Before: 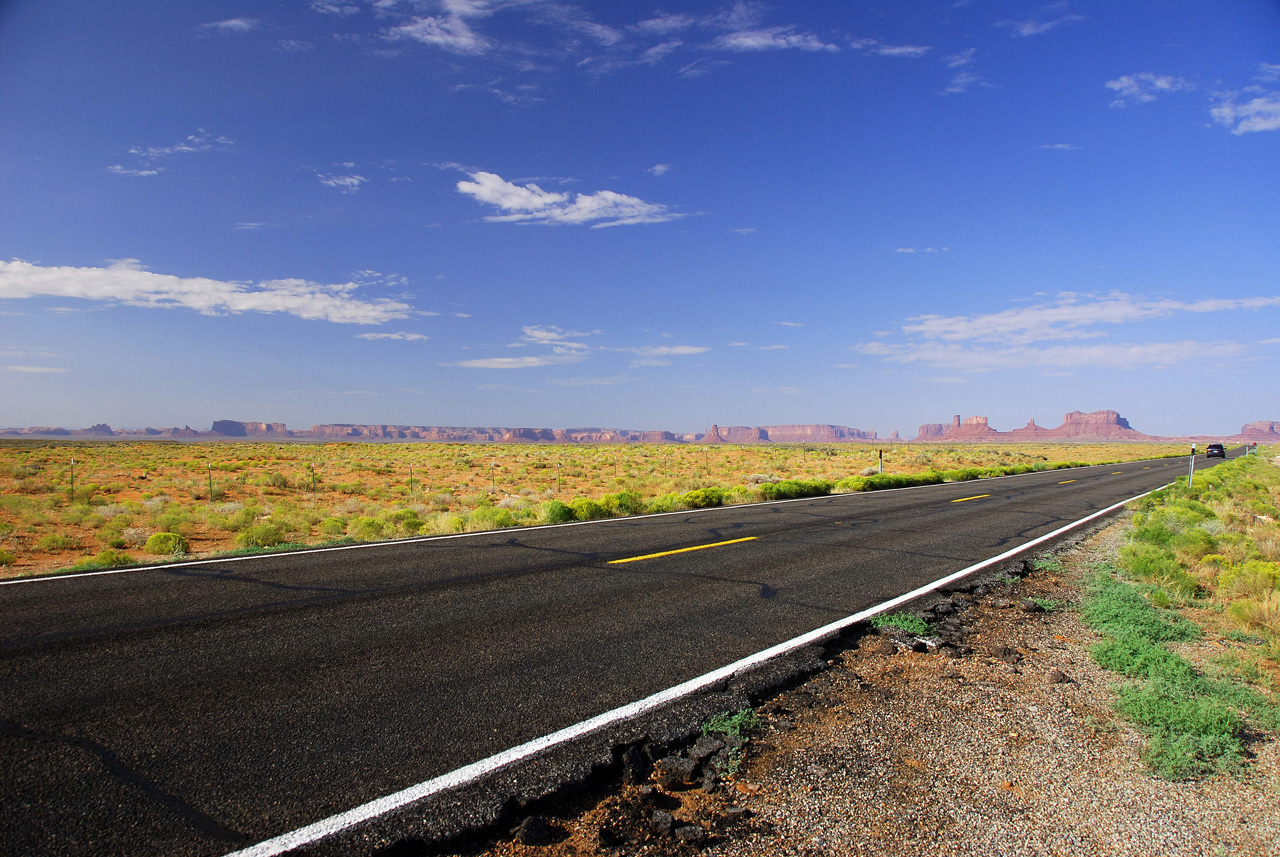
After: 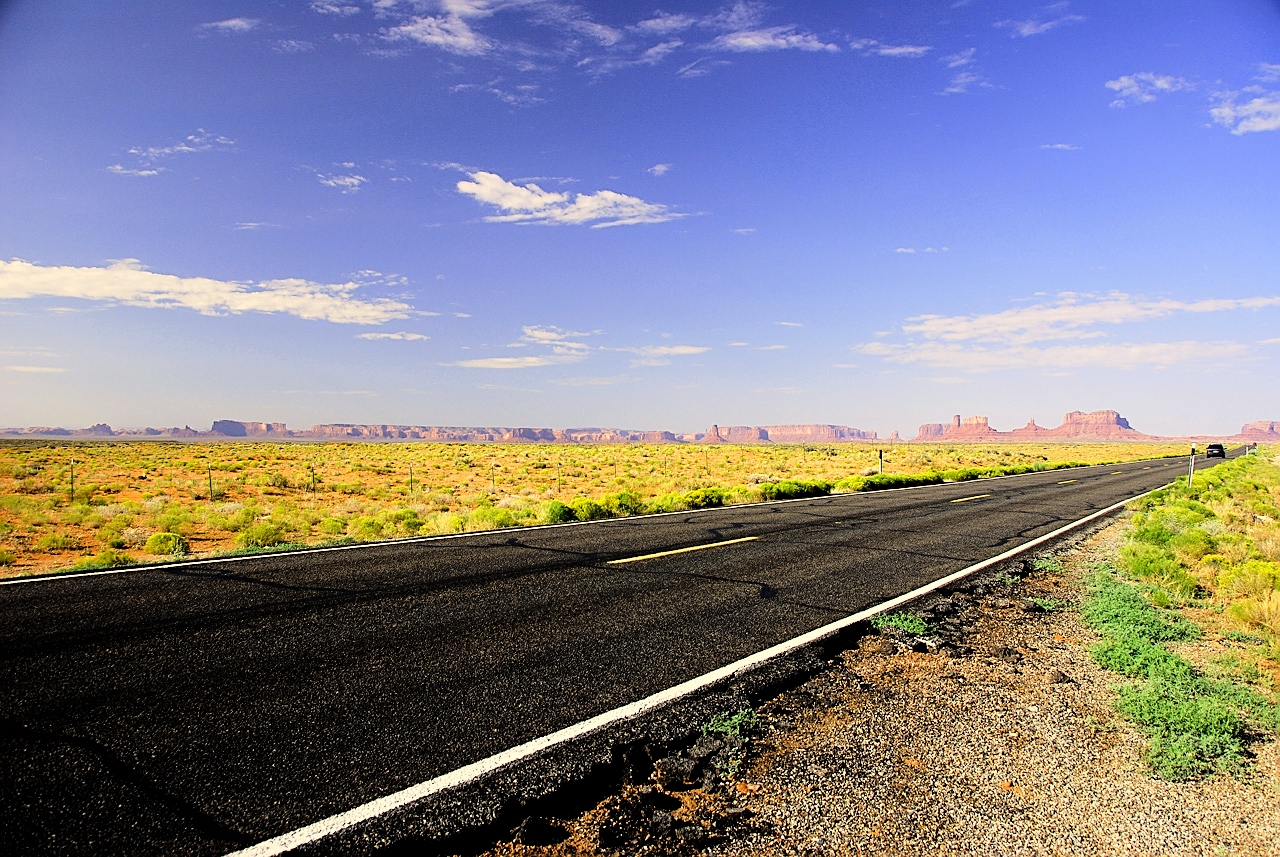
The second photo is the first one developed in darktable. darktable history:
filmic rgb: black relative exposure -8.67 EV, white relative exposure 2.64 EV, target black luminance 0%, target white luminance 99.995%, hardness 6.25, latitude 74.31%, contrast 1.314, highlights saturation mix -5.43%
tone curve: curves: ch0 [(0, 0) (0.051, 0.047) (0.102, 0.099) (0.228, 0.275) (0.432, 0.535) (0.695, 0.778) (0.908, 0.946) (1, 1)]; ch1 [(0, 0) (0.339, 0.298) (0.402, 0.363) (0.453, 0.421) (0.483, 0.469) (0.494, 0.493) (0.504, 0.501) (0.527, 0.538) (0.563, 0.595) (0.597, 0.632) (1, 1)]; ch2 [(0, 0) (0.48, 0.48) (0.504, 0.5) (0.539, 0.554) (0.59, 0.63) (0.642, 0.684) (0.824, 0.815) (1, 1)], color space Lab, linked channels, preserve colors none
sharpen: on, module defaults
tone equalizer: on, module defaults
color correction: highlights a* 1.34, highlights b* 17.48
